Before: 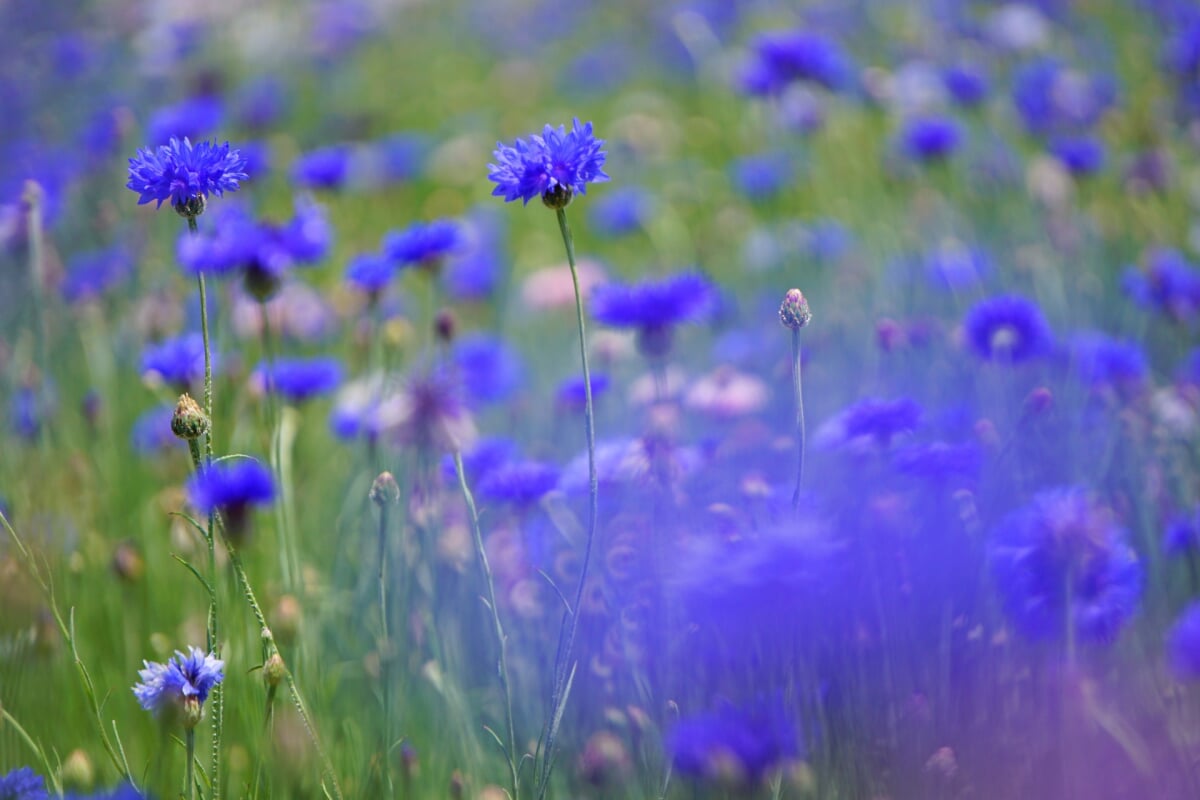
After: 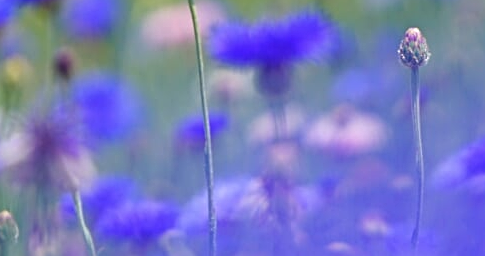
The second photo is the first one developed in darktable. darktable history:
contrast equalizer: octaves 7, y [[0.5, 0.5, 0.544, 0.569, 0.5, 0.5], [0.5 ×6], [0.5 ×6], [0 ×6], [0 ×6]], mix 0.306
sharpen: radius 2.206, amount 0.384, threshold 0.144
crop: left 31.753%, top 32.662%, right 27.75%, bottom 35.254%
